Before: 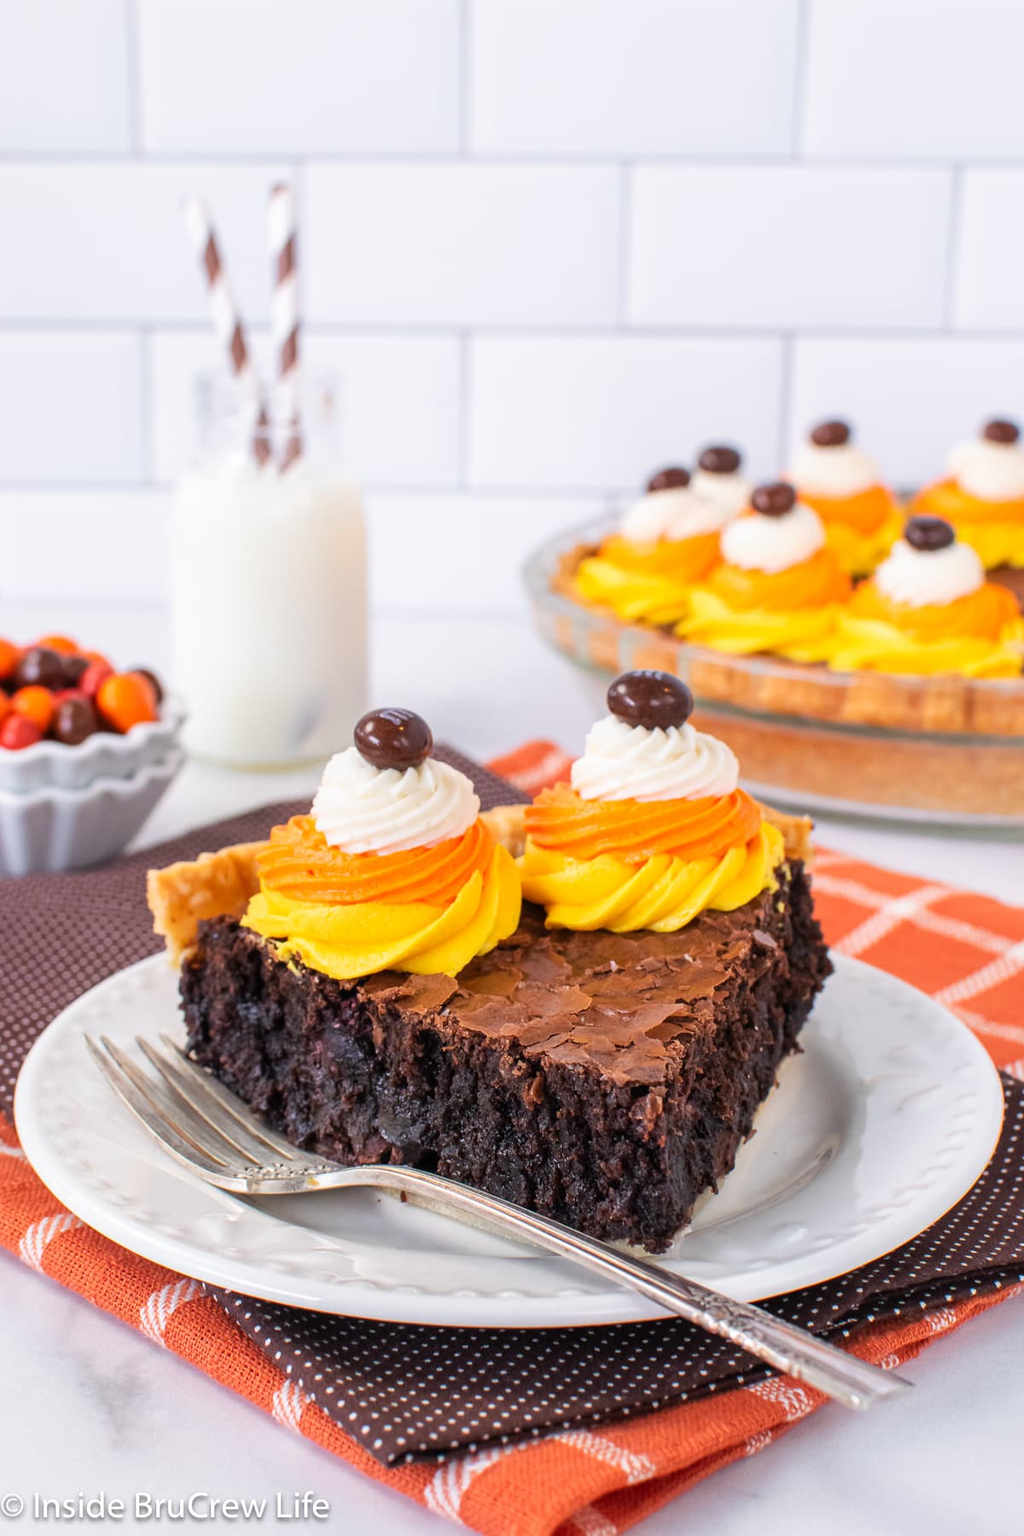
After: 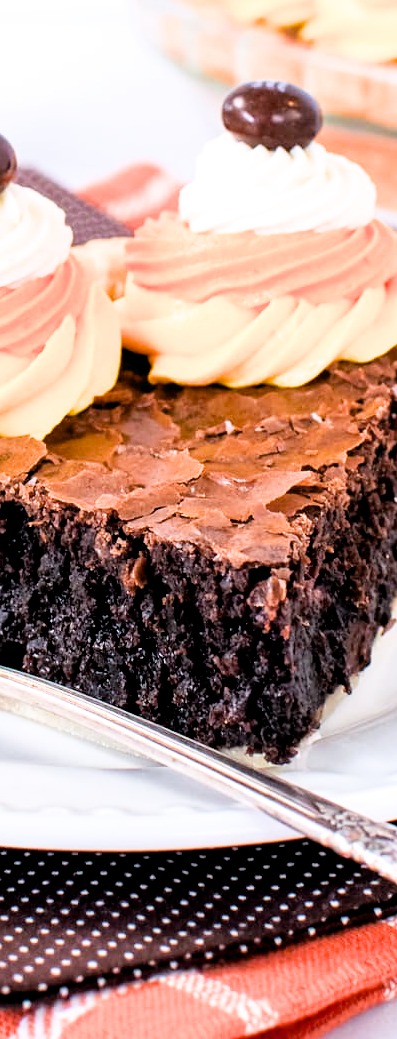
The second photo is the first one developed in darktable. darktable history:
filmic rgb: black relative exposure -5 EV, white relative exposure 3.2 EV, hardness 3.42, contrast 1.2, highlights saturation mix -30%
exposure: black level correction 0.008, exposure 0.979 EV, compensate highlight preservation false
white balance: red 0.983, blue 1.036
crop: left 40.878%, top 39.176%, right 25.993%, bottom 3.081%
